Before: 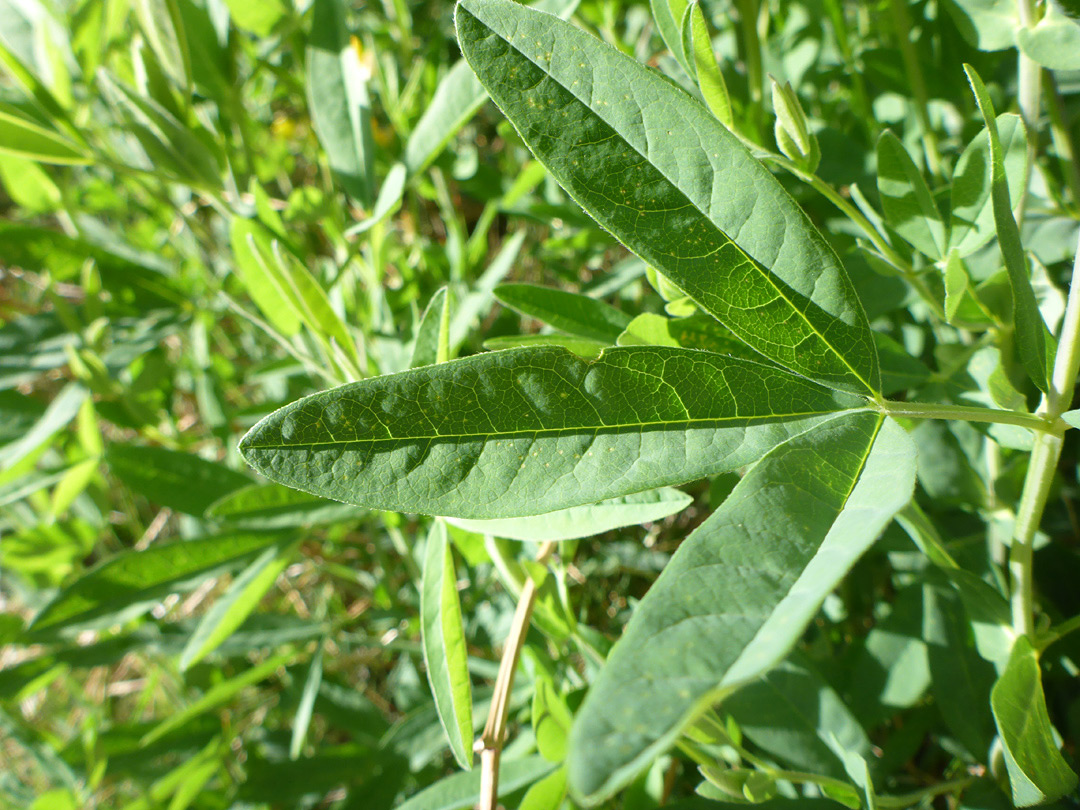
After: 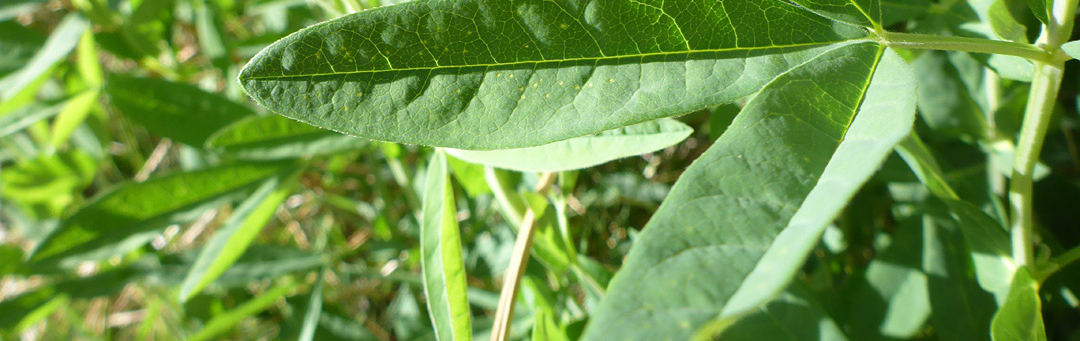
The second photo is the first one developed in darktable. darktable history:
crop: top 45.568%, bottom 12.281%
